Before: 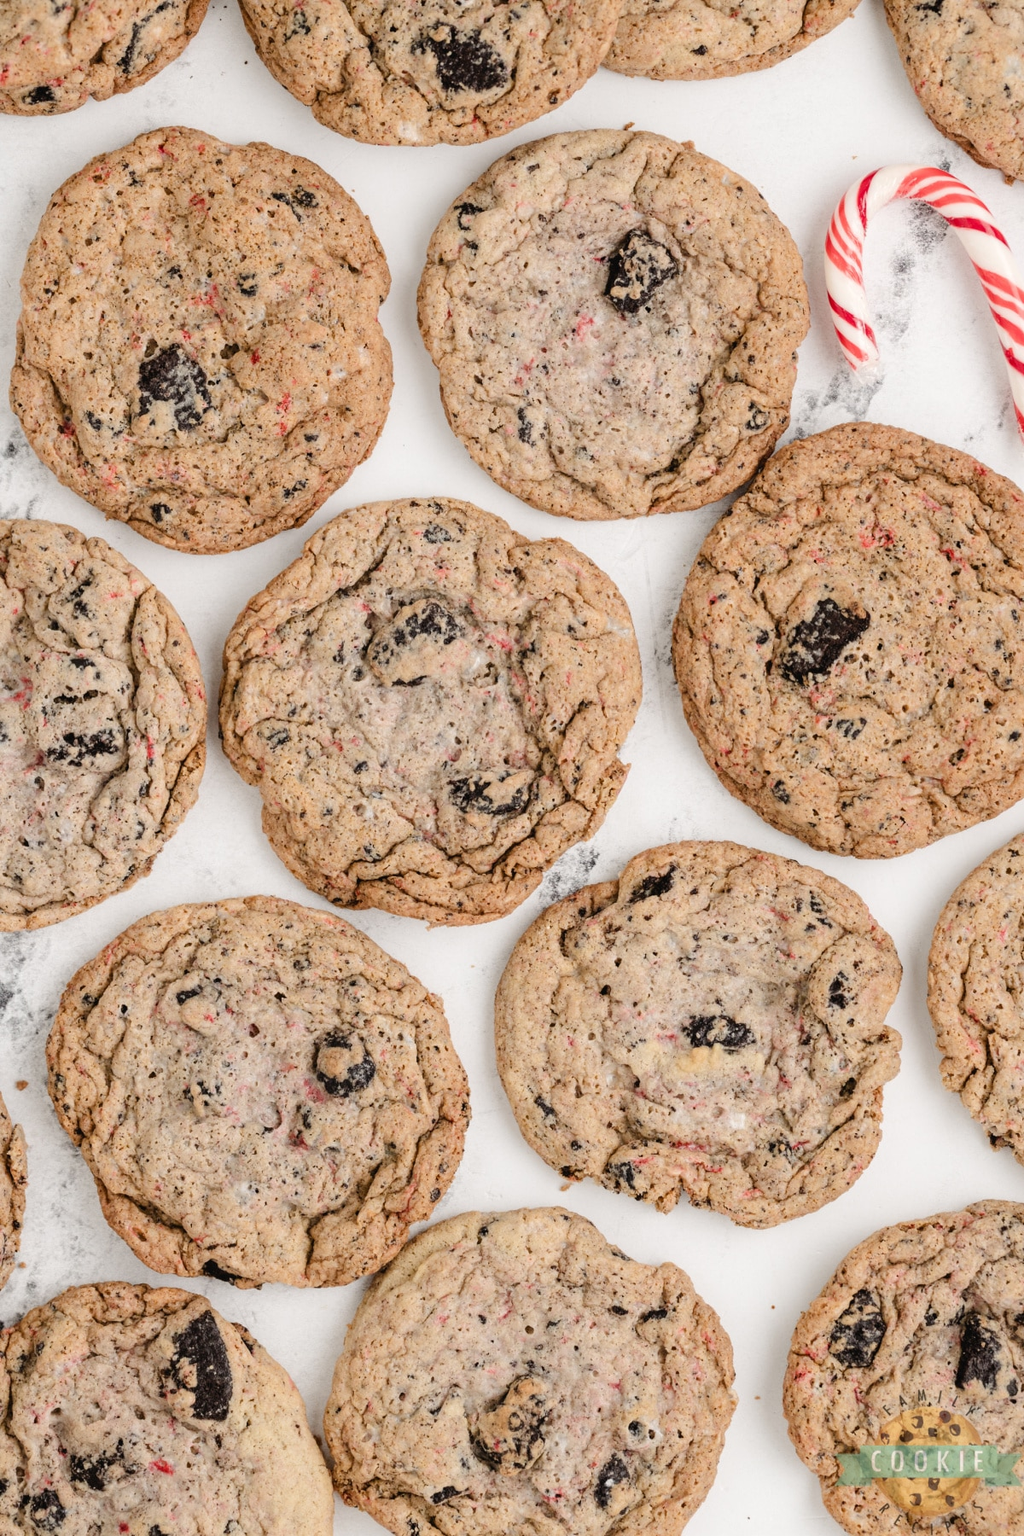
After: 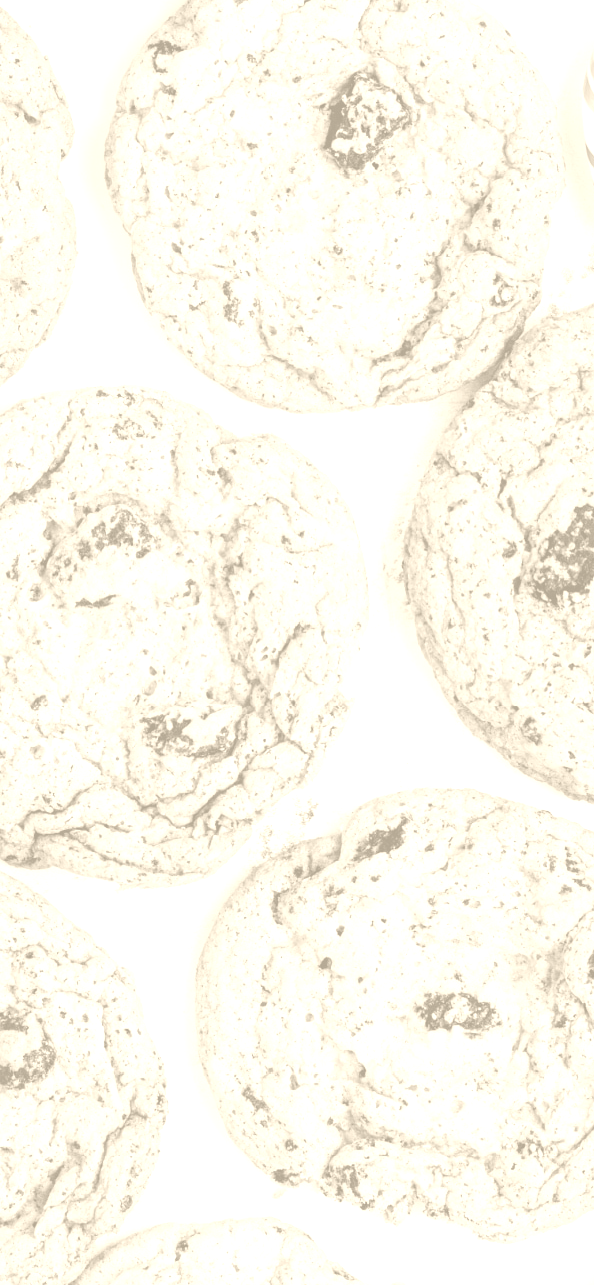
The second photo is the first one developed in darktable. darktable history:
crop: left 32.075%, top 10.976%, right 18.355%, bottom 17.596%
colorize: hue 36°, saturation 71%, lightness 80.79%
